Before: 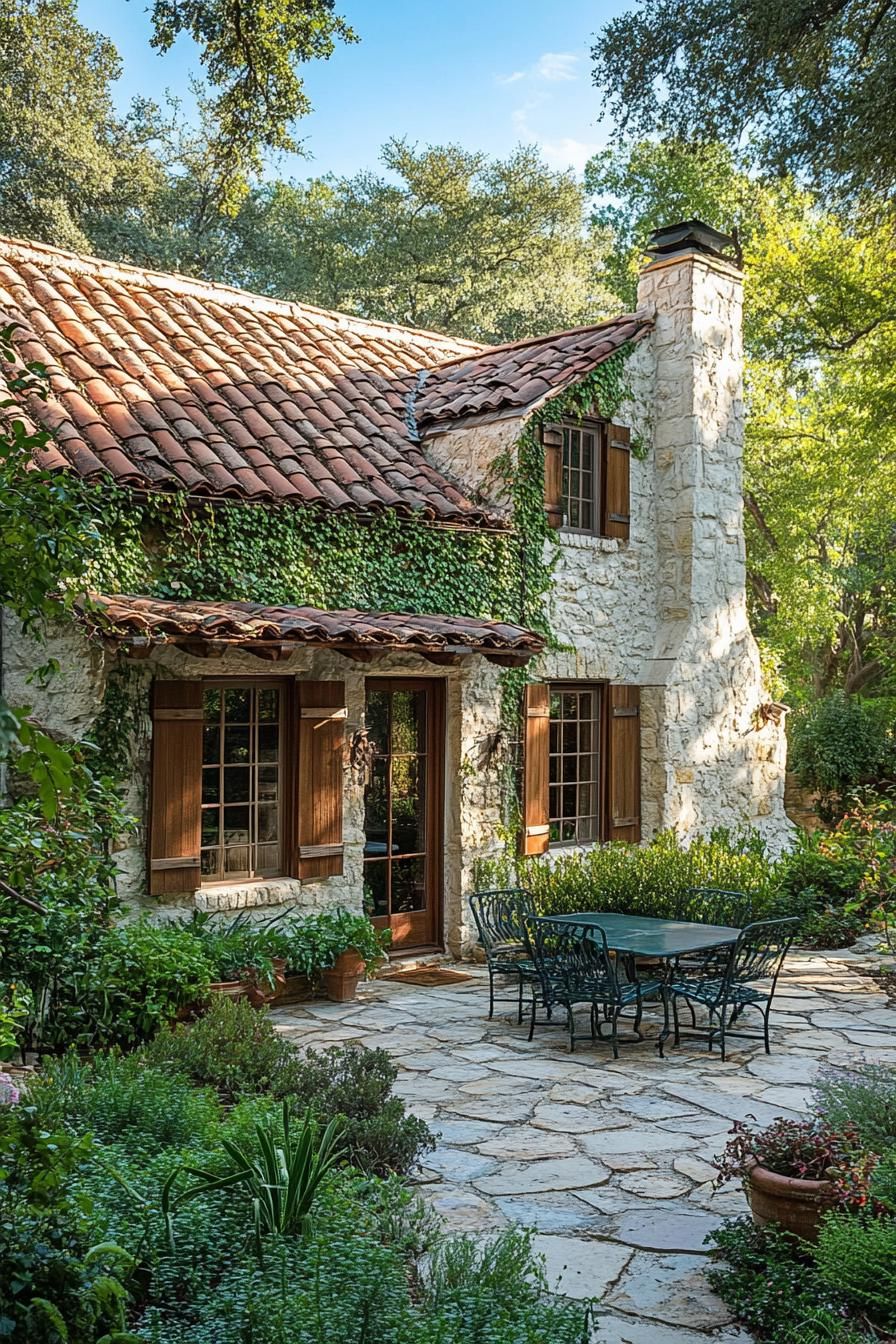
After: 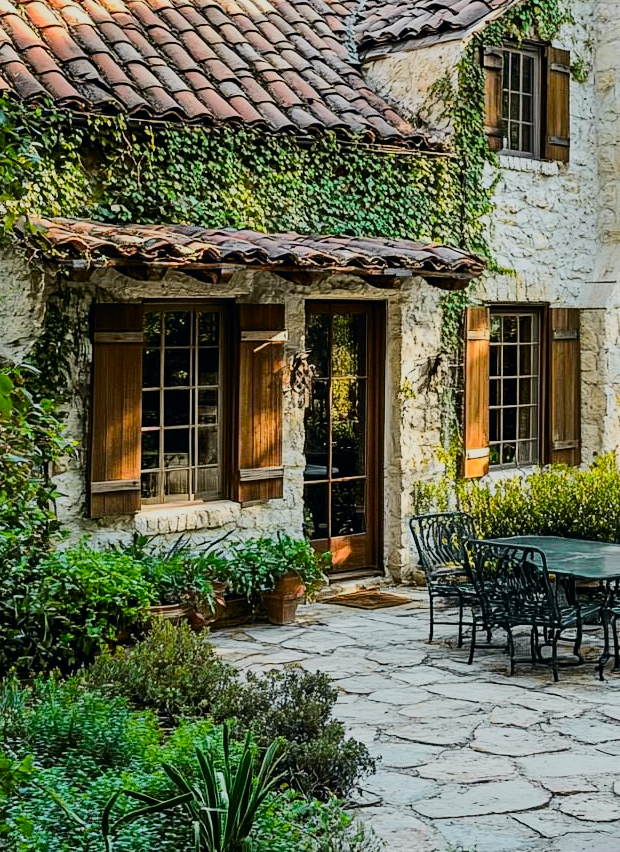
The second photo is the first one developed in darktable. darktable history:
filmic rgb: black relative exposure -16 EV, white relative exposure 6.89 EV, hardness 4.71, iterations of high-quality reconstruction 0
tone curve: curves: ch0 [(0, 0) (0.11, 0.081) (0.256, 0.259) (0.398, 0.475) (0.498, 0.611) (0.65, 0.757) (0.835, 0.883) (1, 0.961)]; ch1 [(0, 0) (0.346, 0.307) (0.408, 0.369) (0.453, 0.457) (0.482, 0.479) (0.502, 0.498) (0.521, 0.51) (0.553, 0.554) (0.618, 0.65) (0.693, 0.727) (1, 1)]; ch2 [(0, 0) (0.366, 0.337) (0.434, 0.46) (0.485, 0.494) (0.5, 0.494) (0.511, 0.508) (0.537, 0.55) (0.579, 0.599) (0.621, 0.693) (1, 1)], color space Lab, independent channels, preserve colors none
crop: left 6.752%, top 28.094%, right 23.971%, bottom 8.461%
